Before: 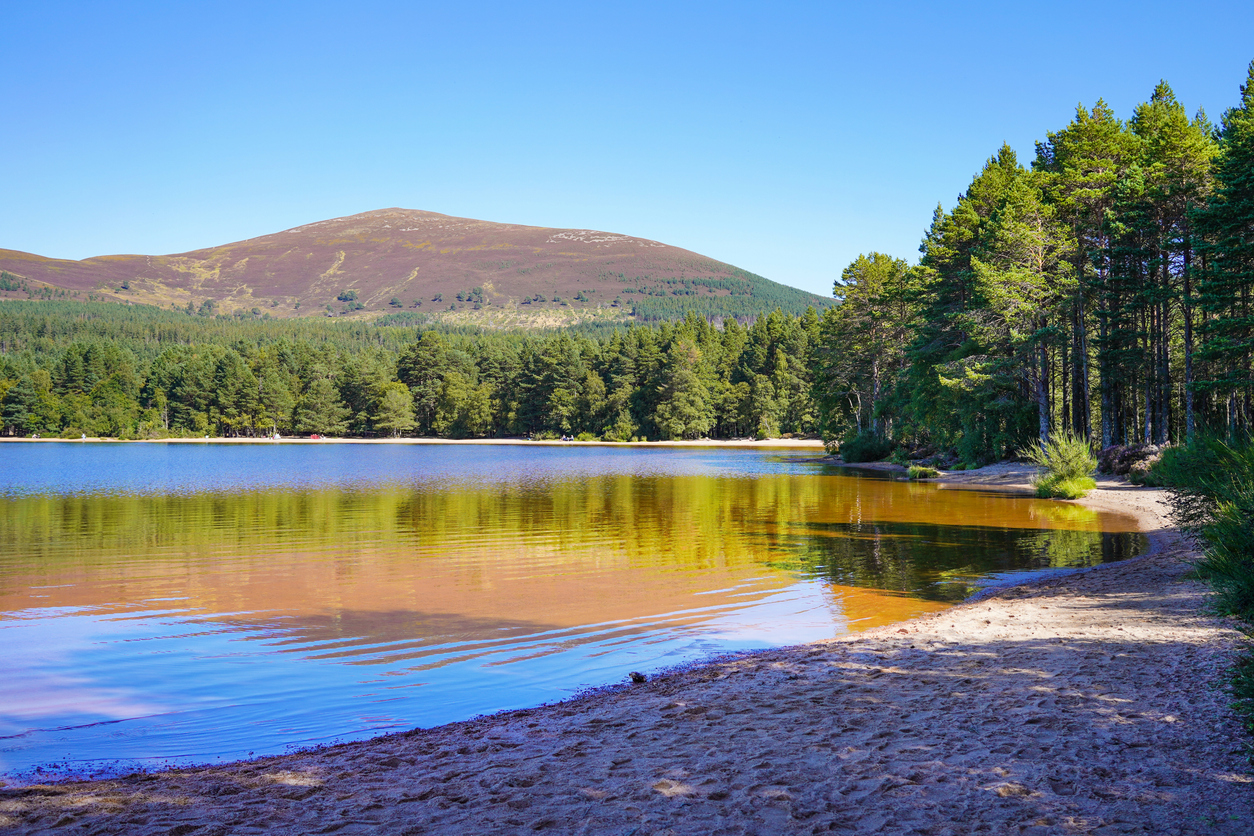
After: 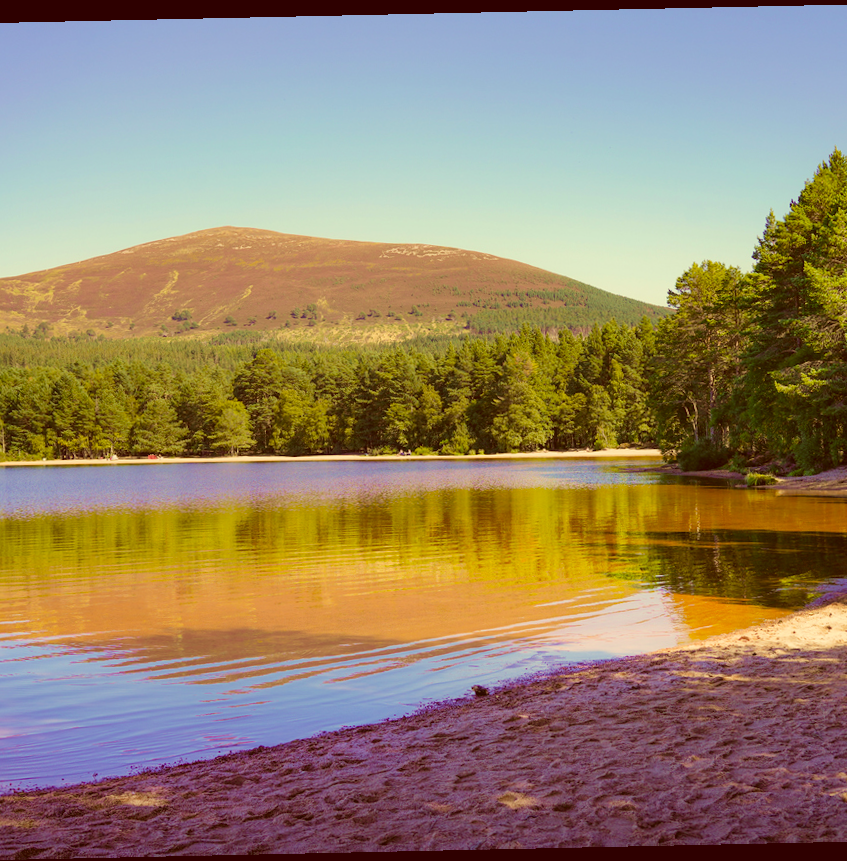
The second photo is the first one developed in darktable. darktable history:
contrast equalizer: octaves 7, y [[0.6 ×6], [0.55 ×6], [0 ×6], [0 ×6], [0 ×6]], mix -0.3
contrast brightness saturation: saturation -0.05
velvia: strength 36.57%
crop and rotate: left 13.537%, right 19.796%
rotate and perspective: rotation -1.24°, automatic cropping off
color correction: highlights a* 1.12, highlights b* 24.26, shadows a* 15.58, shadows b* 24.26
